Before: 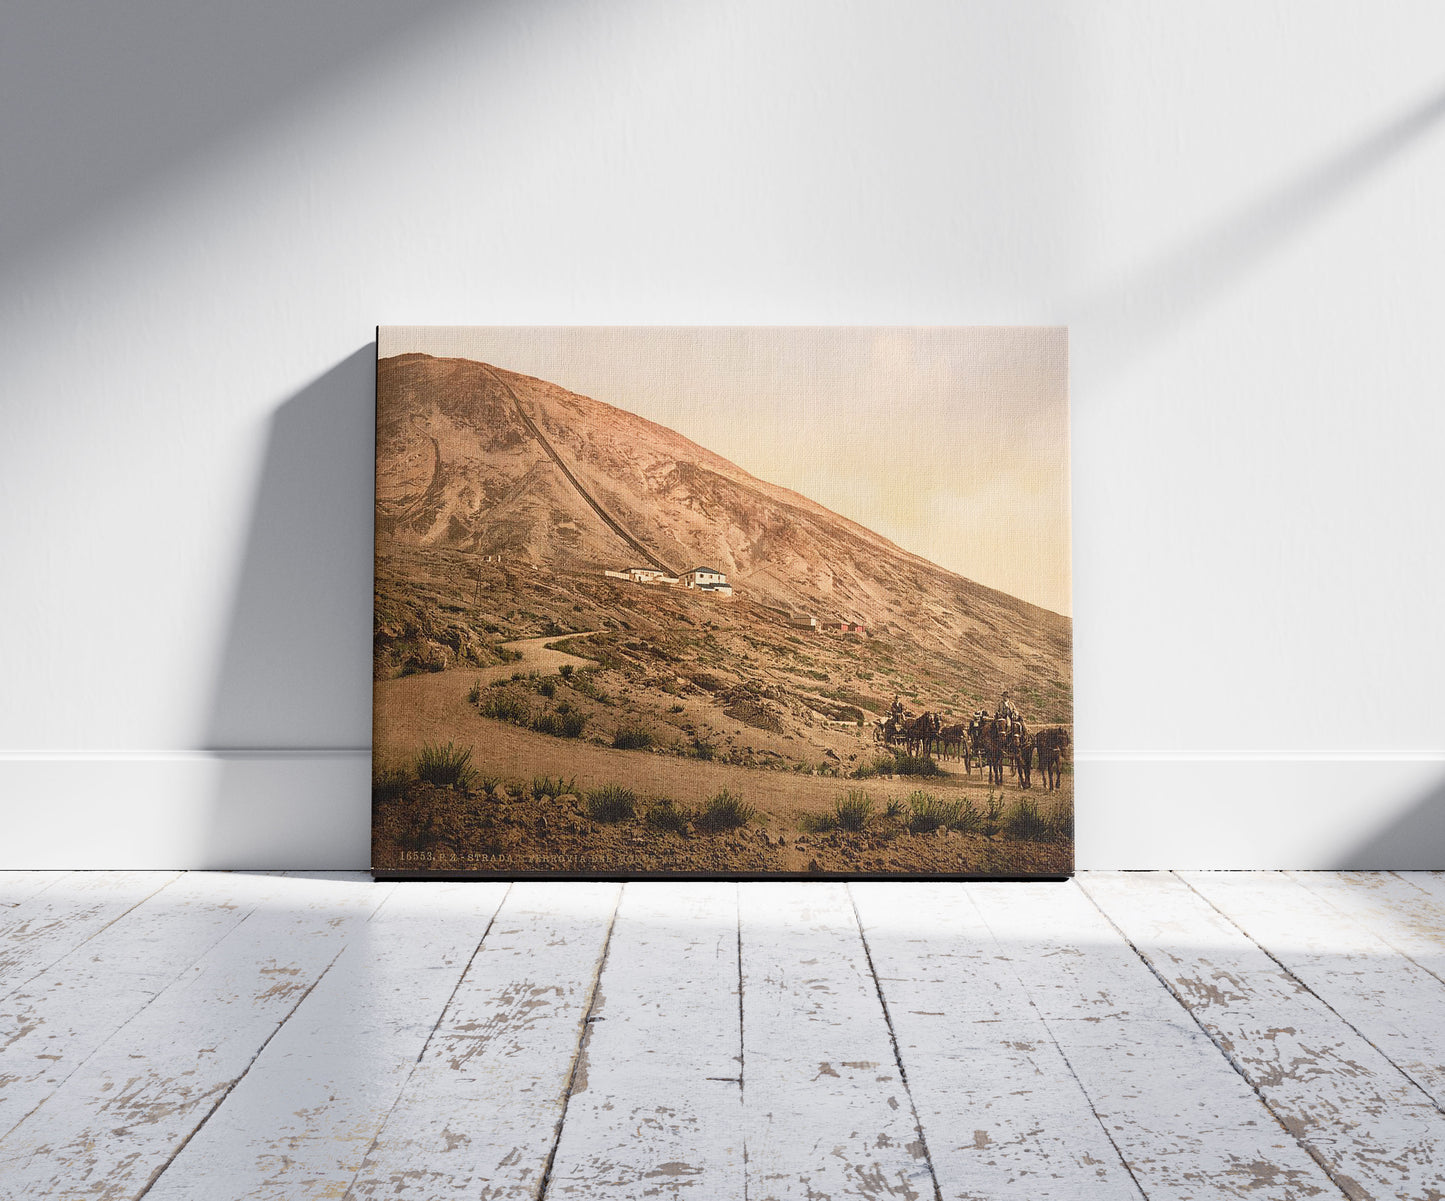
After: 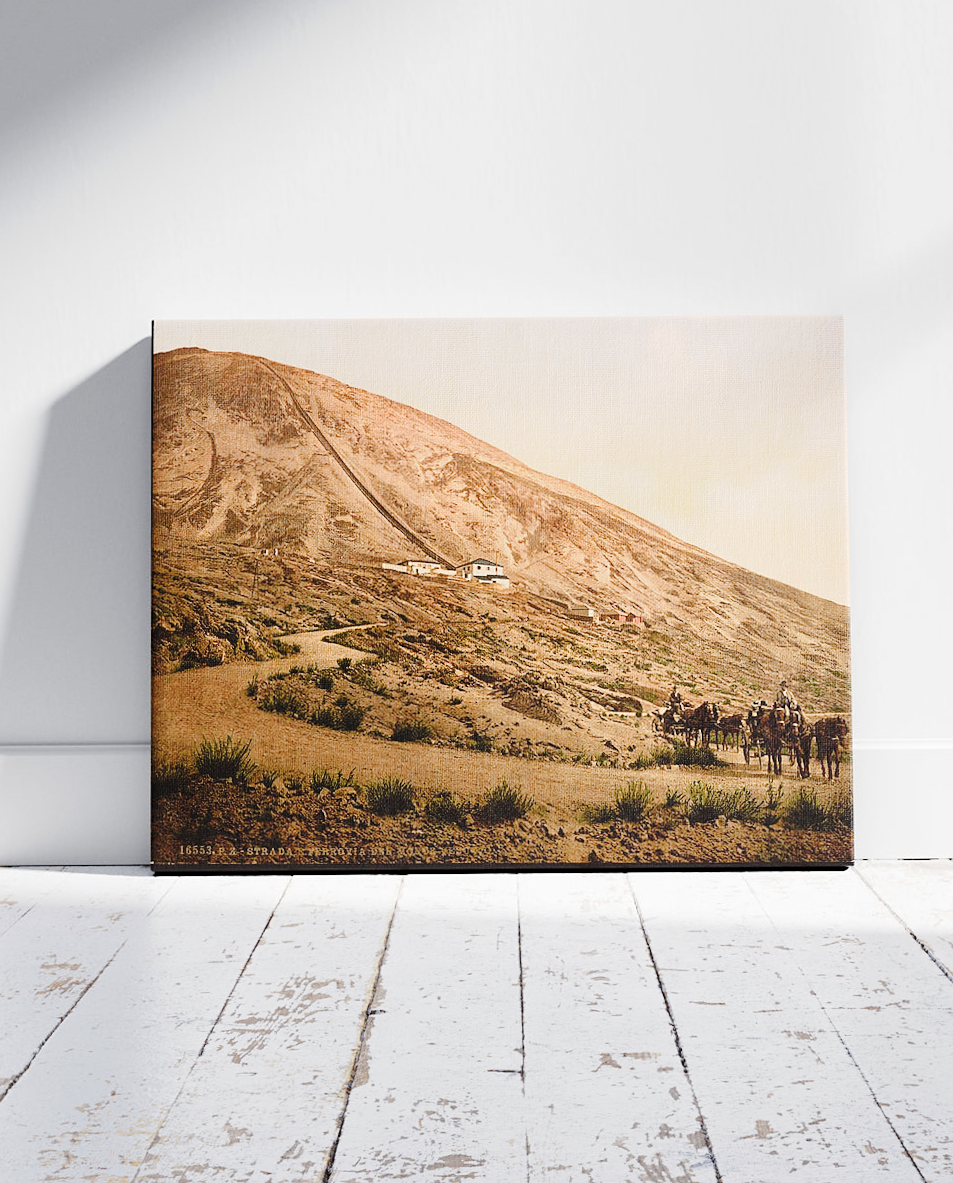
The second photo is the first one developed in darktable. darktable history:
sharpen: amount 0.2
rotate and perspective: rotation -0.45°, automatic cropping original format, crop left 0.008, crop right 0.992, crop top 0.012, crop bottom 0.988
tone curve: curves: ch0 [(0, 0) (0.003, 0.023) (0.011, 0.029) (0.025, 0.037) (0.044, 0.047) (0.069, 0.057) (0.1, 0.075) (0.136, 0.103) (0.177, 0.145) (0.224, 0.193) (0.277, 0.266) (0.335, 0.362) (0.399, 0.473) (0.468, 0.569) (0.543, 0.655) (0.623, 0.73) (0.709, 0.804) (0.801, 0.874) (0.898, 0.924) (1, 1)], preserve colors none
crop and rotate: left 15.055%, right 18.278%
